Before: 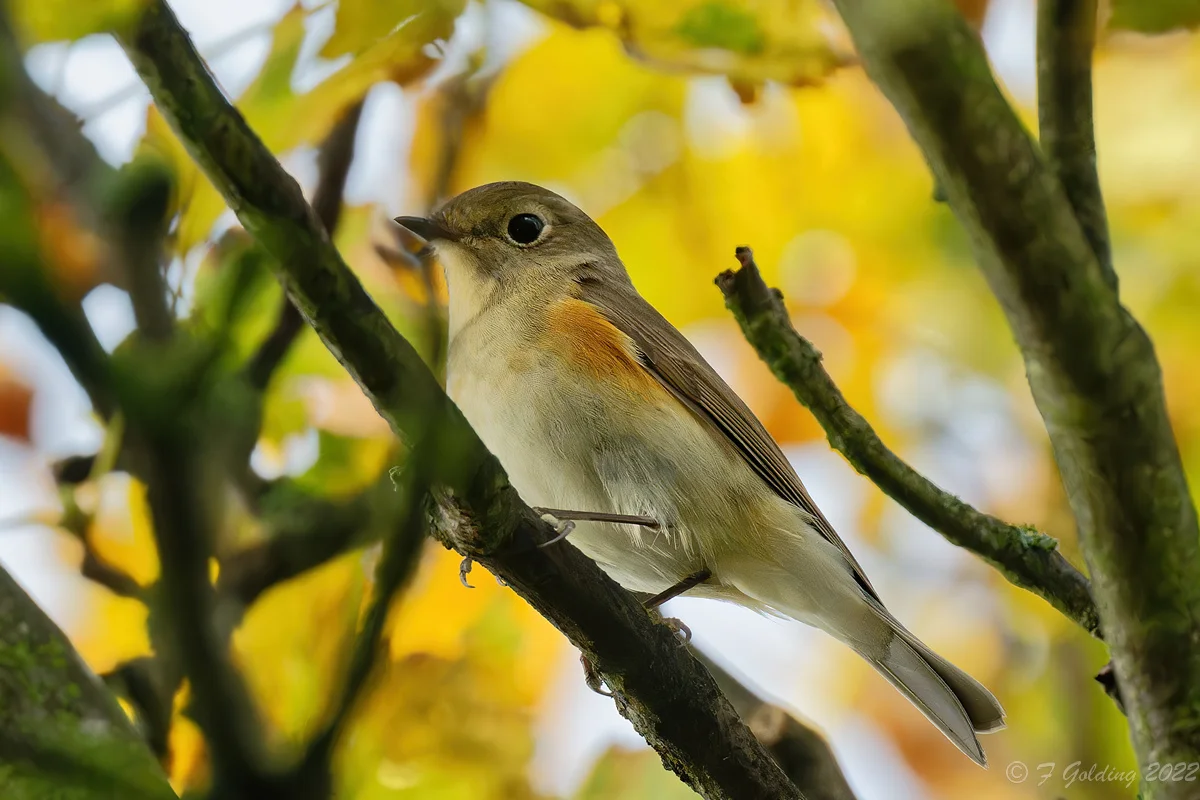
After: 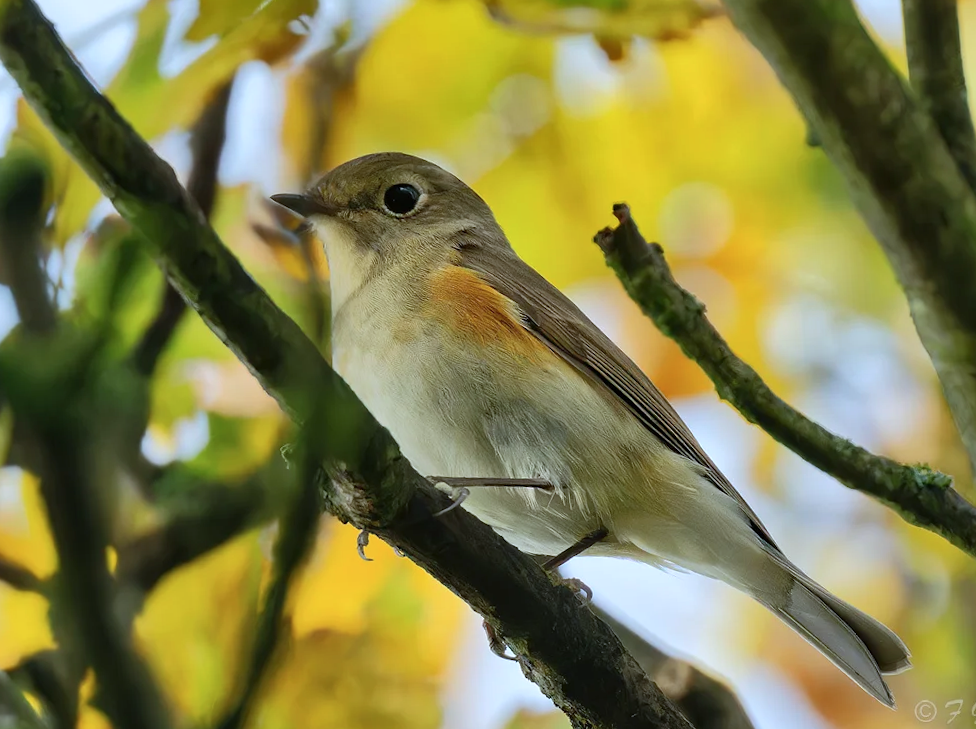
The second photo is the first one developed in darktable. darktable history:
crop: left 8.026%, right 7.374%
shadows and highlights: soften with gaussian
tone equalizer: on, module defaults
rotate and perspective: rotation -3.52°, crop left 0.036, crop right 0.964, crop top 0.081, crop bottom 0.919
color calibration: x 0.37, y 0.382, temperature 4313.32 K
